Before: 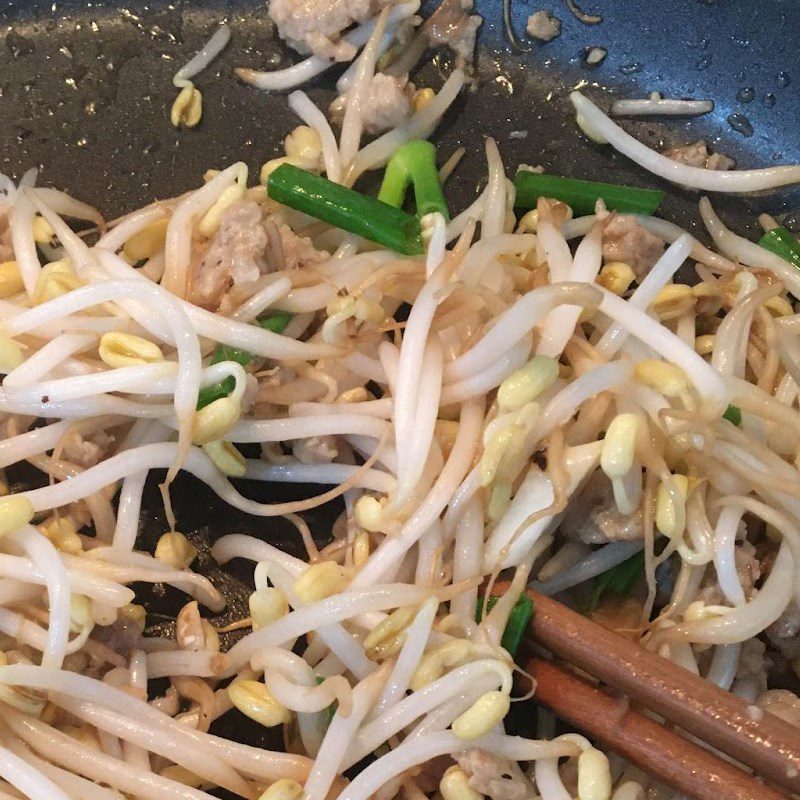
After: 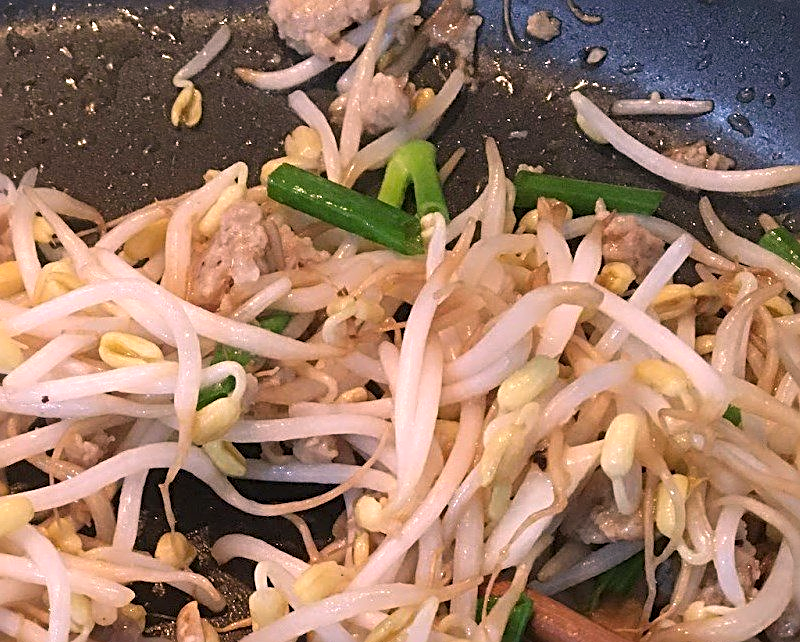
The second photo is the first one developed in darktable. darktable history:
crop: bottom 19.644%
color correction: highlights a* 14.52, highlights b* 4.84
sharpen: radius 2.584, amount 0.688
